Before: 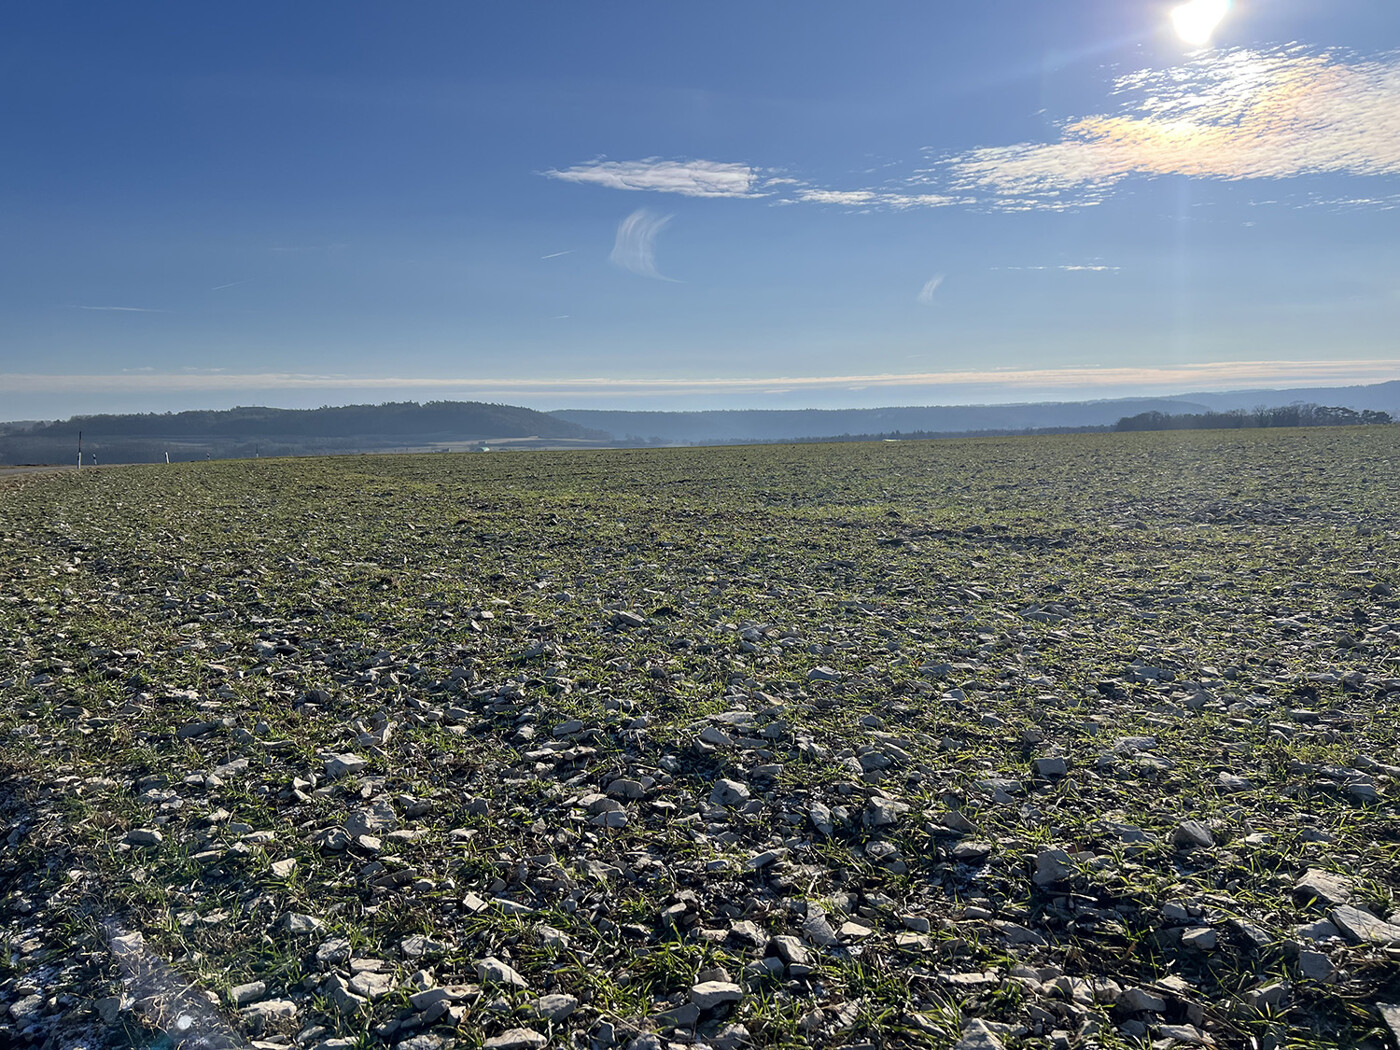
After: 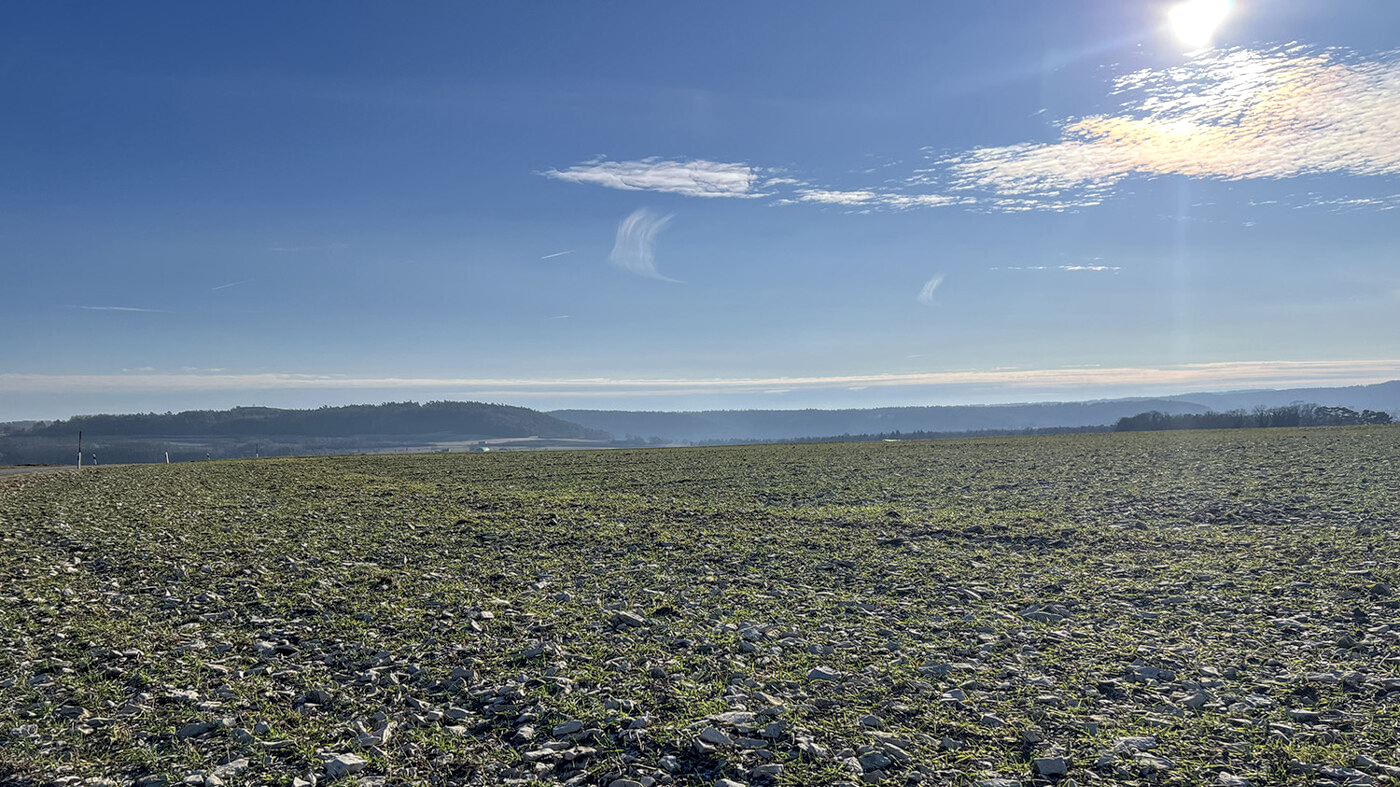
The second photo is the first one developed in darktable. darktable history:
local contrast: on, module defaults
crop: bottom 24.993%
